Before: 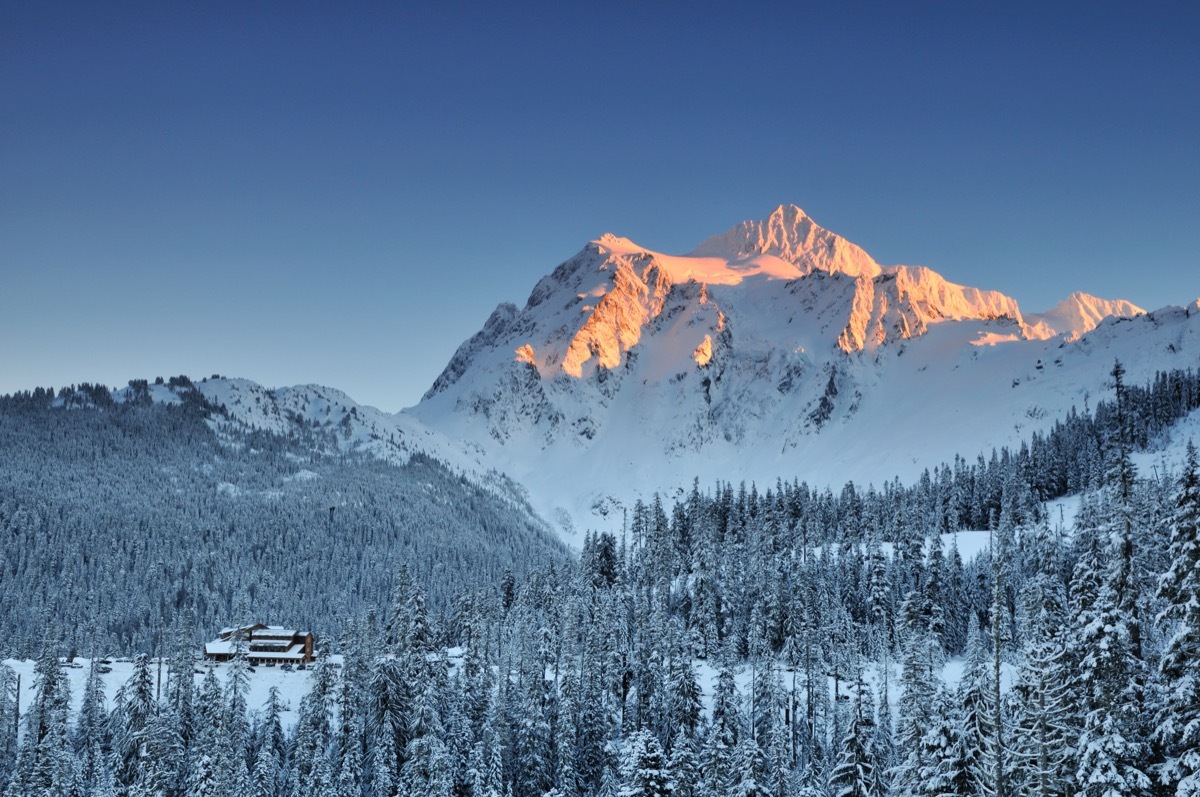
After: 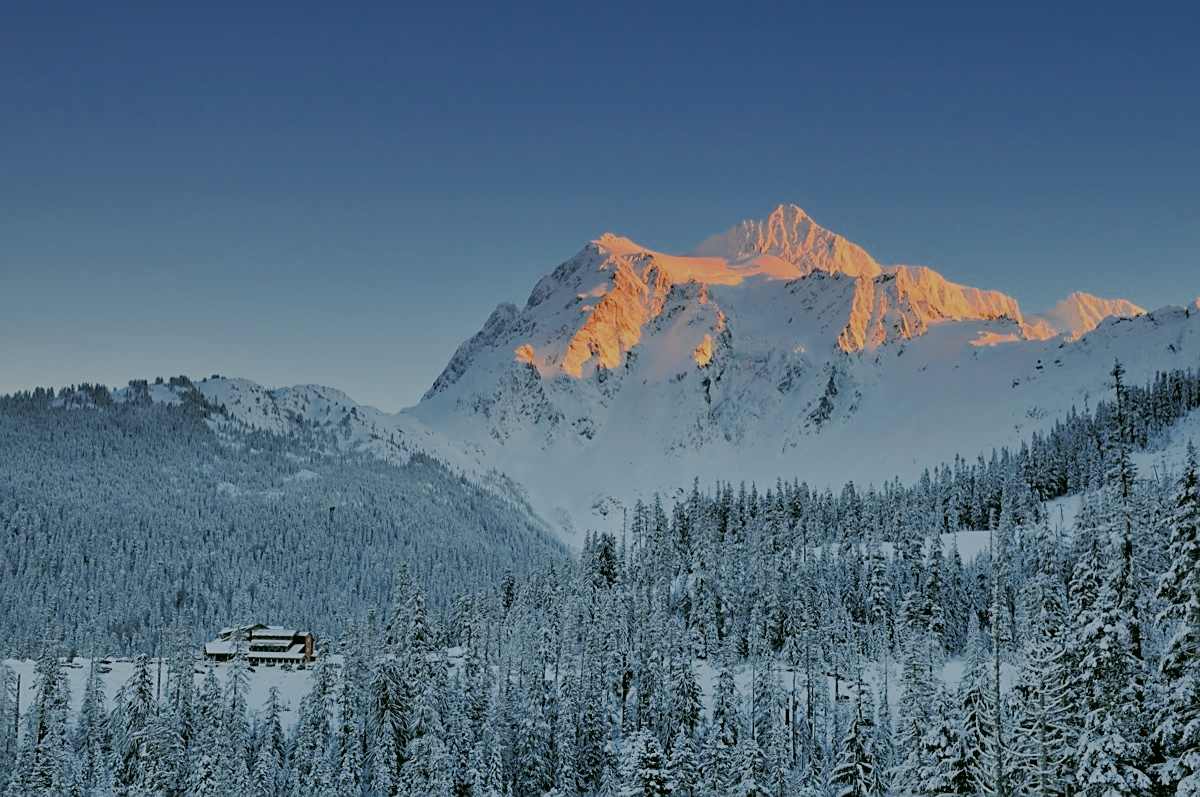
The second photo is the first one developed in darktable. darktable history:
exposure: exposure 0.201 EV, compensate highlight preservation false
filmic rgb: middle gray luminance 3.46%, black relative exposure -5.89 EV, white relative exposure 6.38 EV, dynamic range scaling 22.28%, target black luminance 0%, hardness 2.28, latitude 46.23%, contrast 0.776, highlights saturation mix 99.87%, shadows ↔ highlights balance 0.033%
sharpen: on, module defaults
color correction: highlights a* 4.13, highlights b* 4.97, shadows a* -7.15, shadows b* 4.89
